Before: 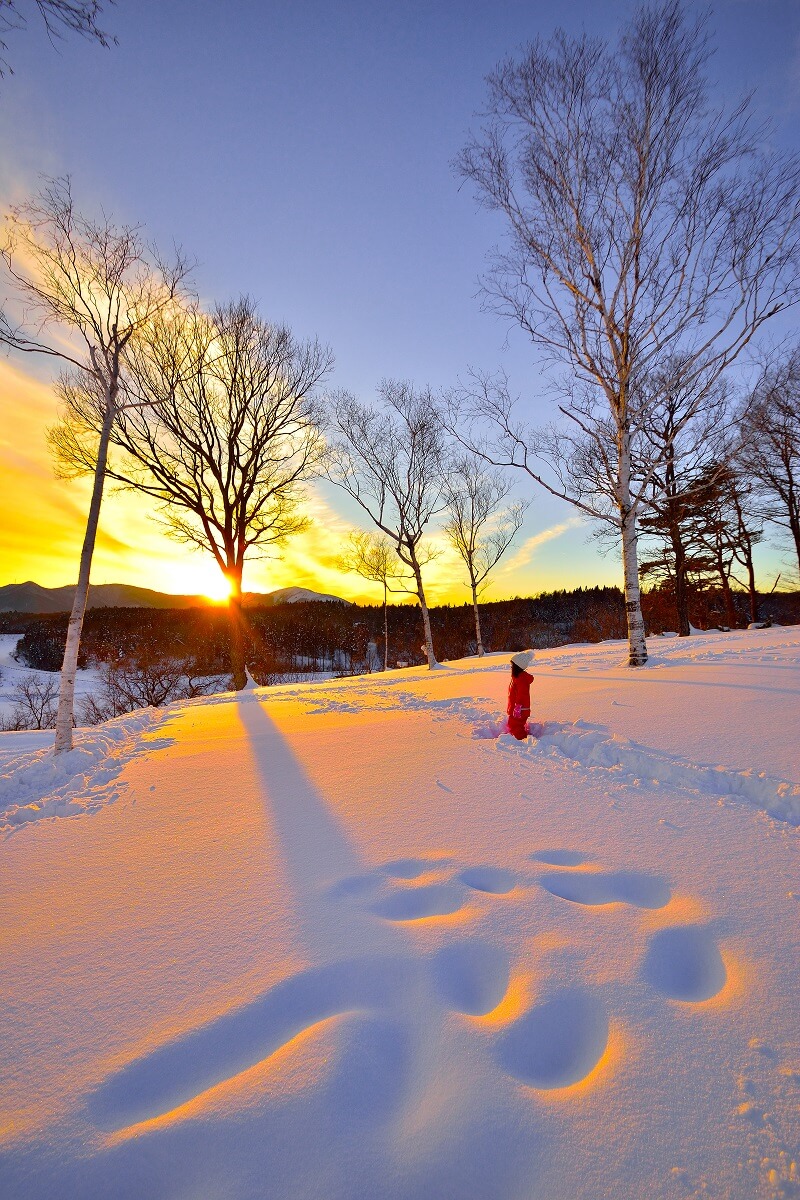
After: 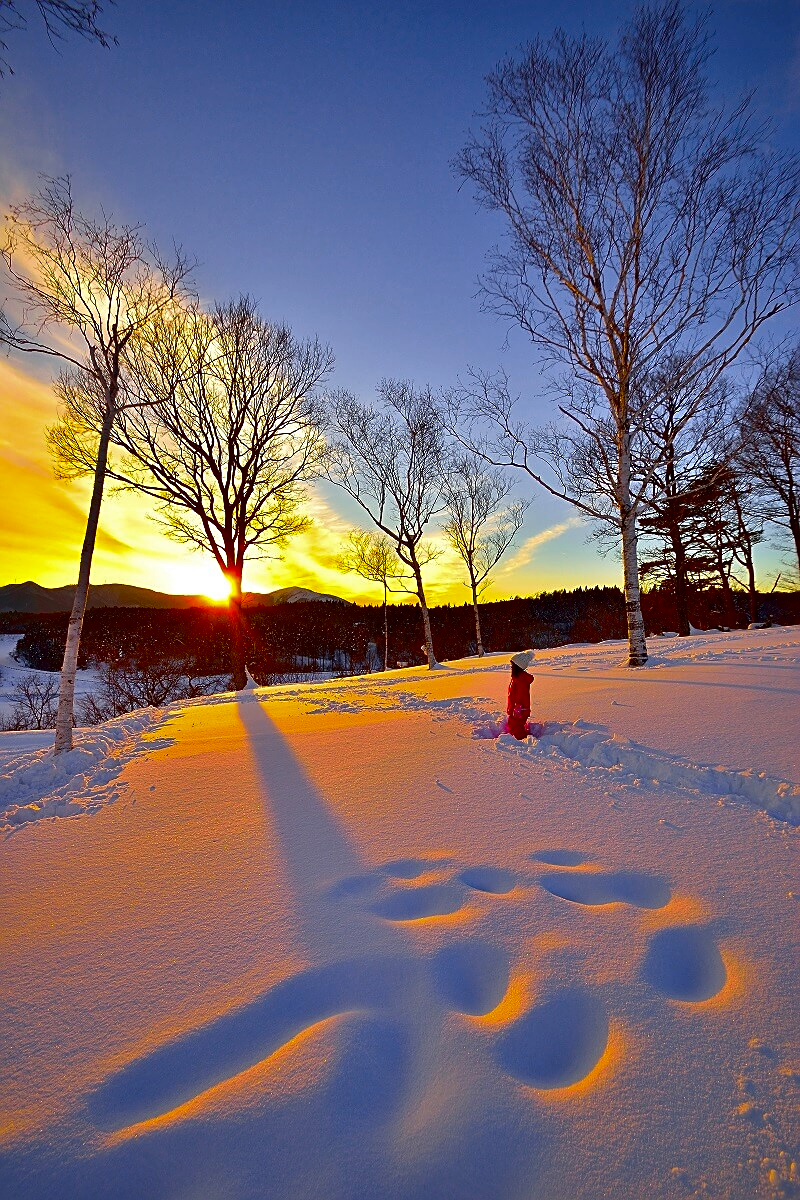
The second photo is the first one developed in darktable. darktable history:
sharpen: on, module defaults
contrast brightness saturation: brightness -0.25, saturation 0.2
